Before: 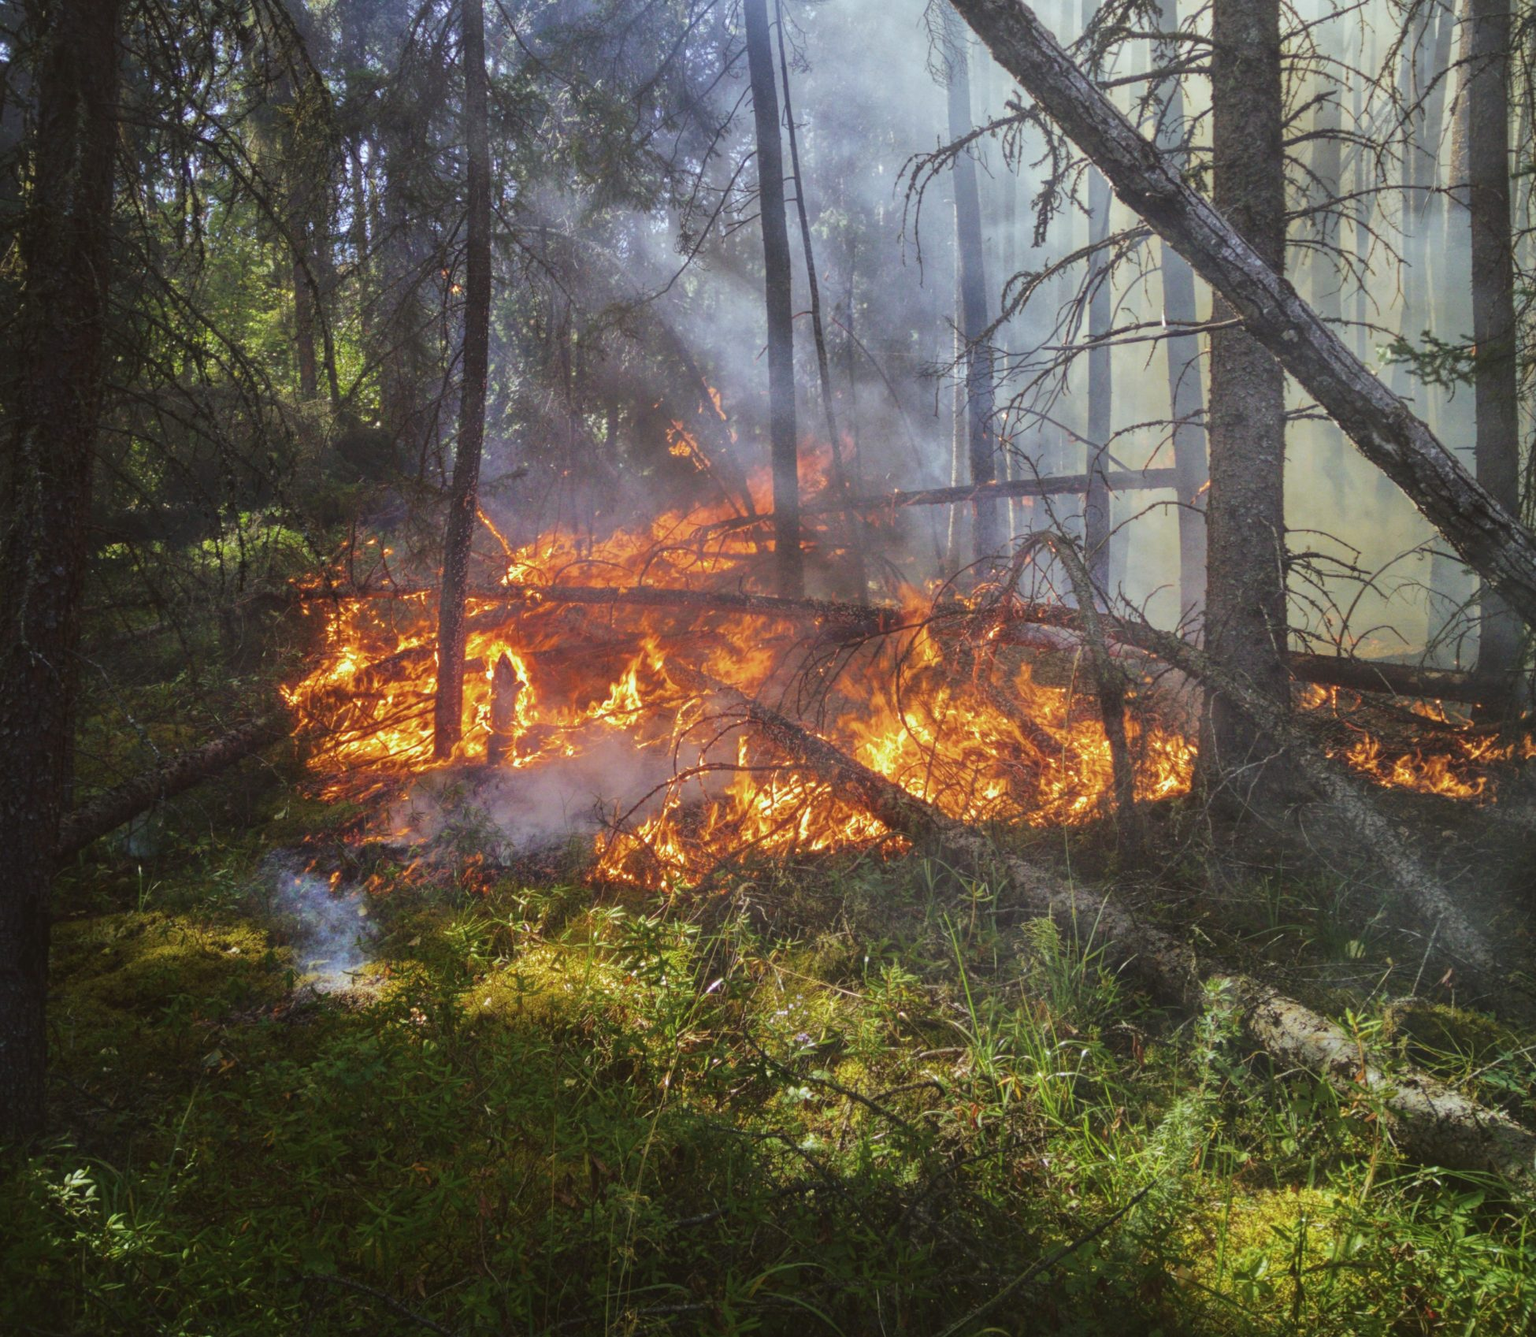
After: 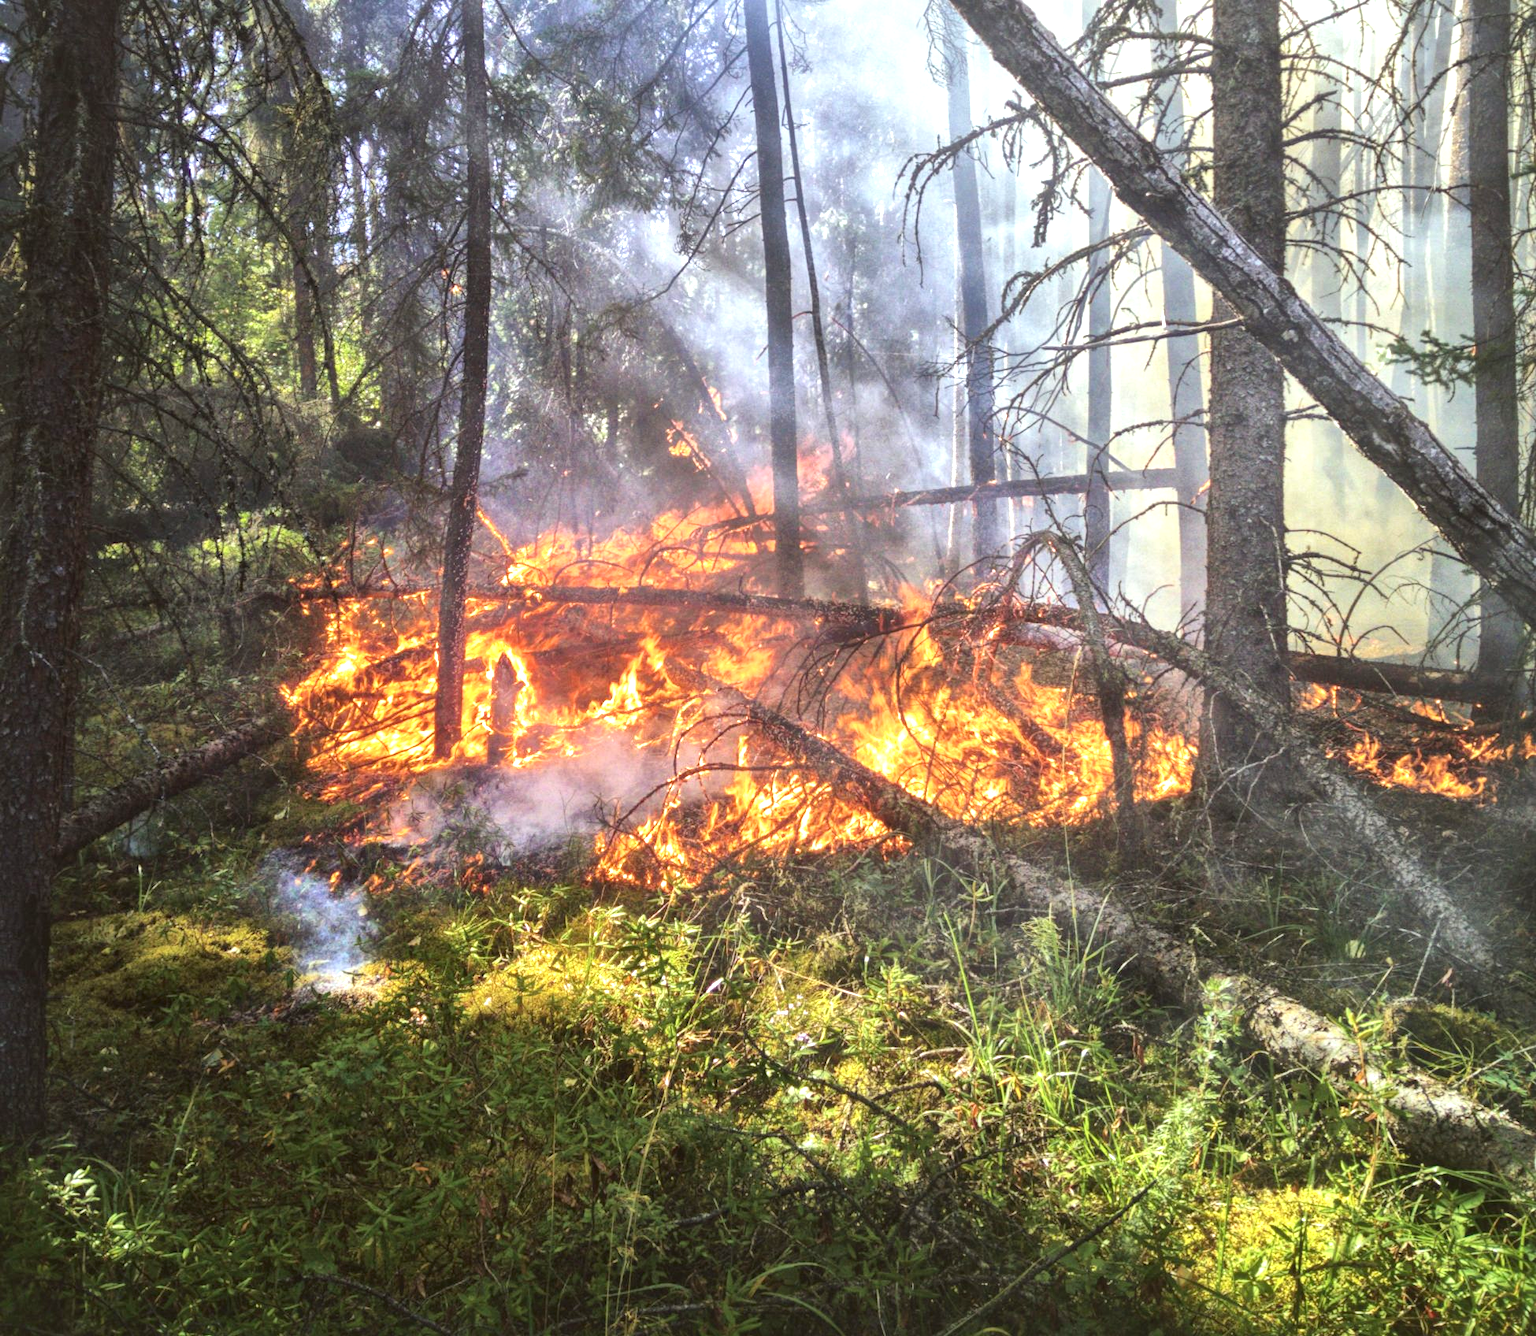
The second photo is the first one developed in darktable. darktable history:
tone equalizer: on, module defaults
local contrast: mode bilateral grid, contrast 20, coarseness 50, detail 162%, midtone range 0.2
exposure: exposure 1.001 EV, compensate highlight preservation false
